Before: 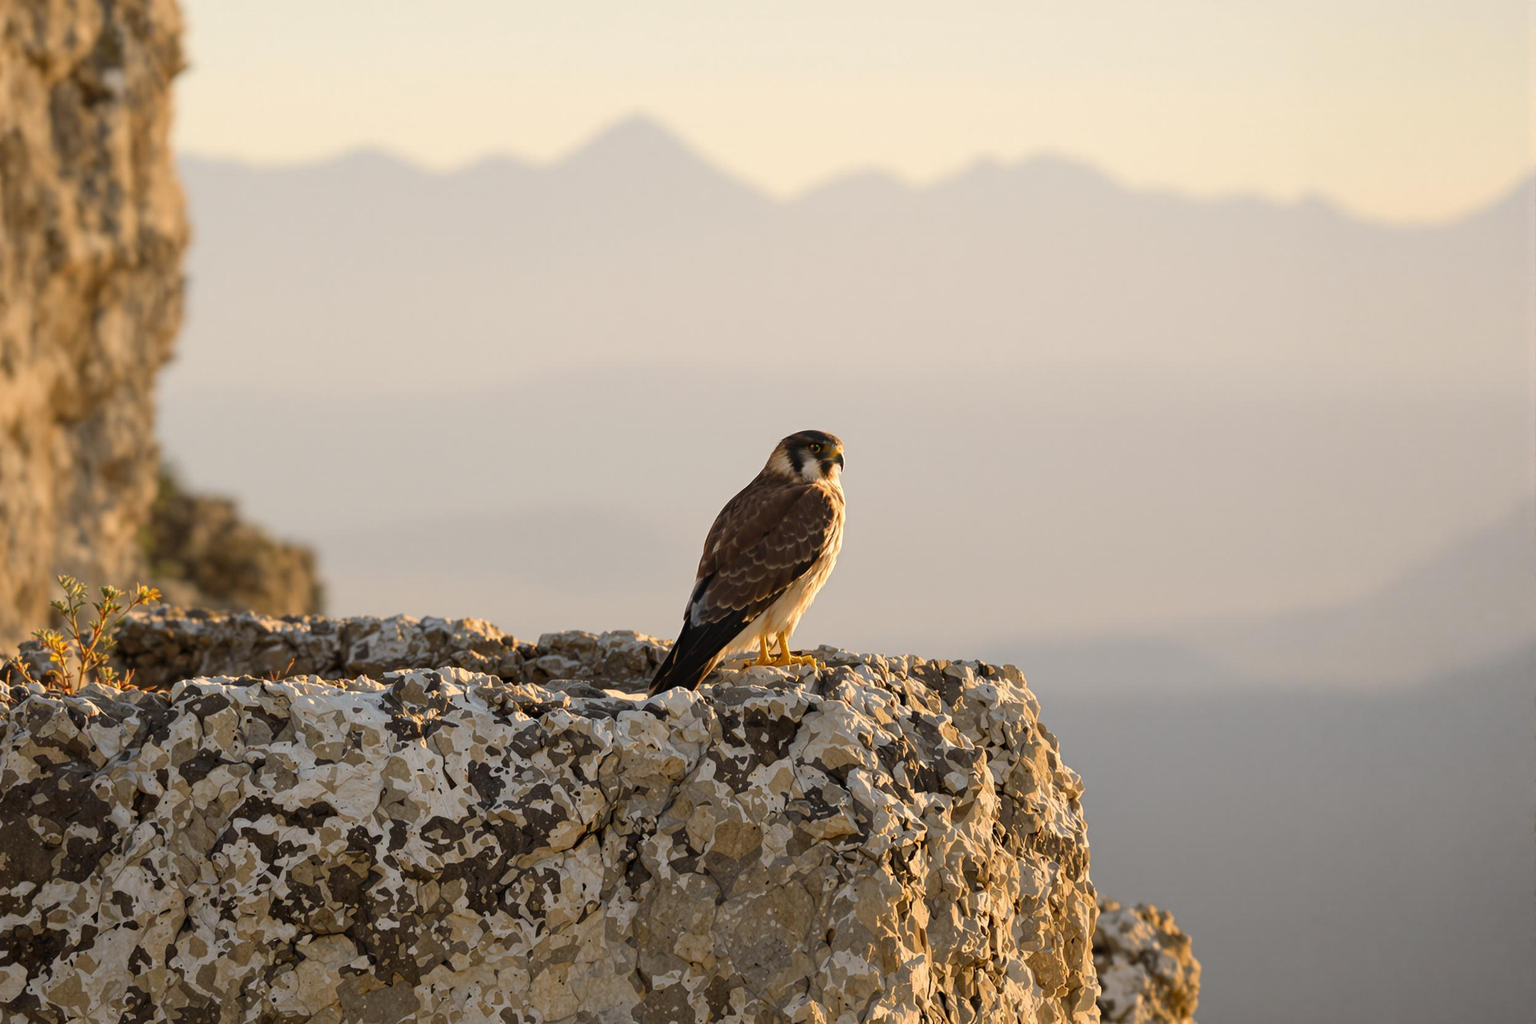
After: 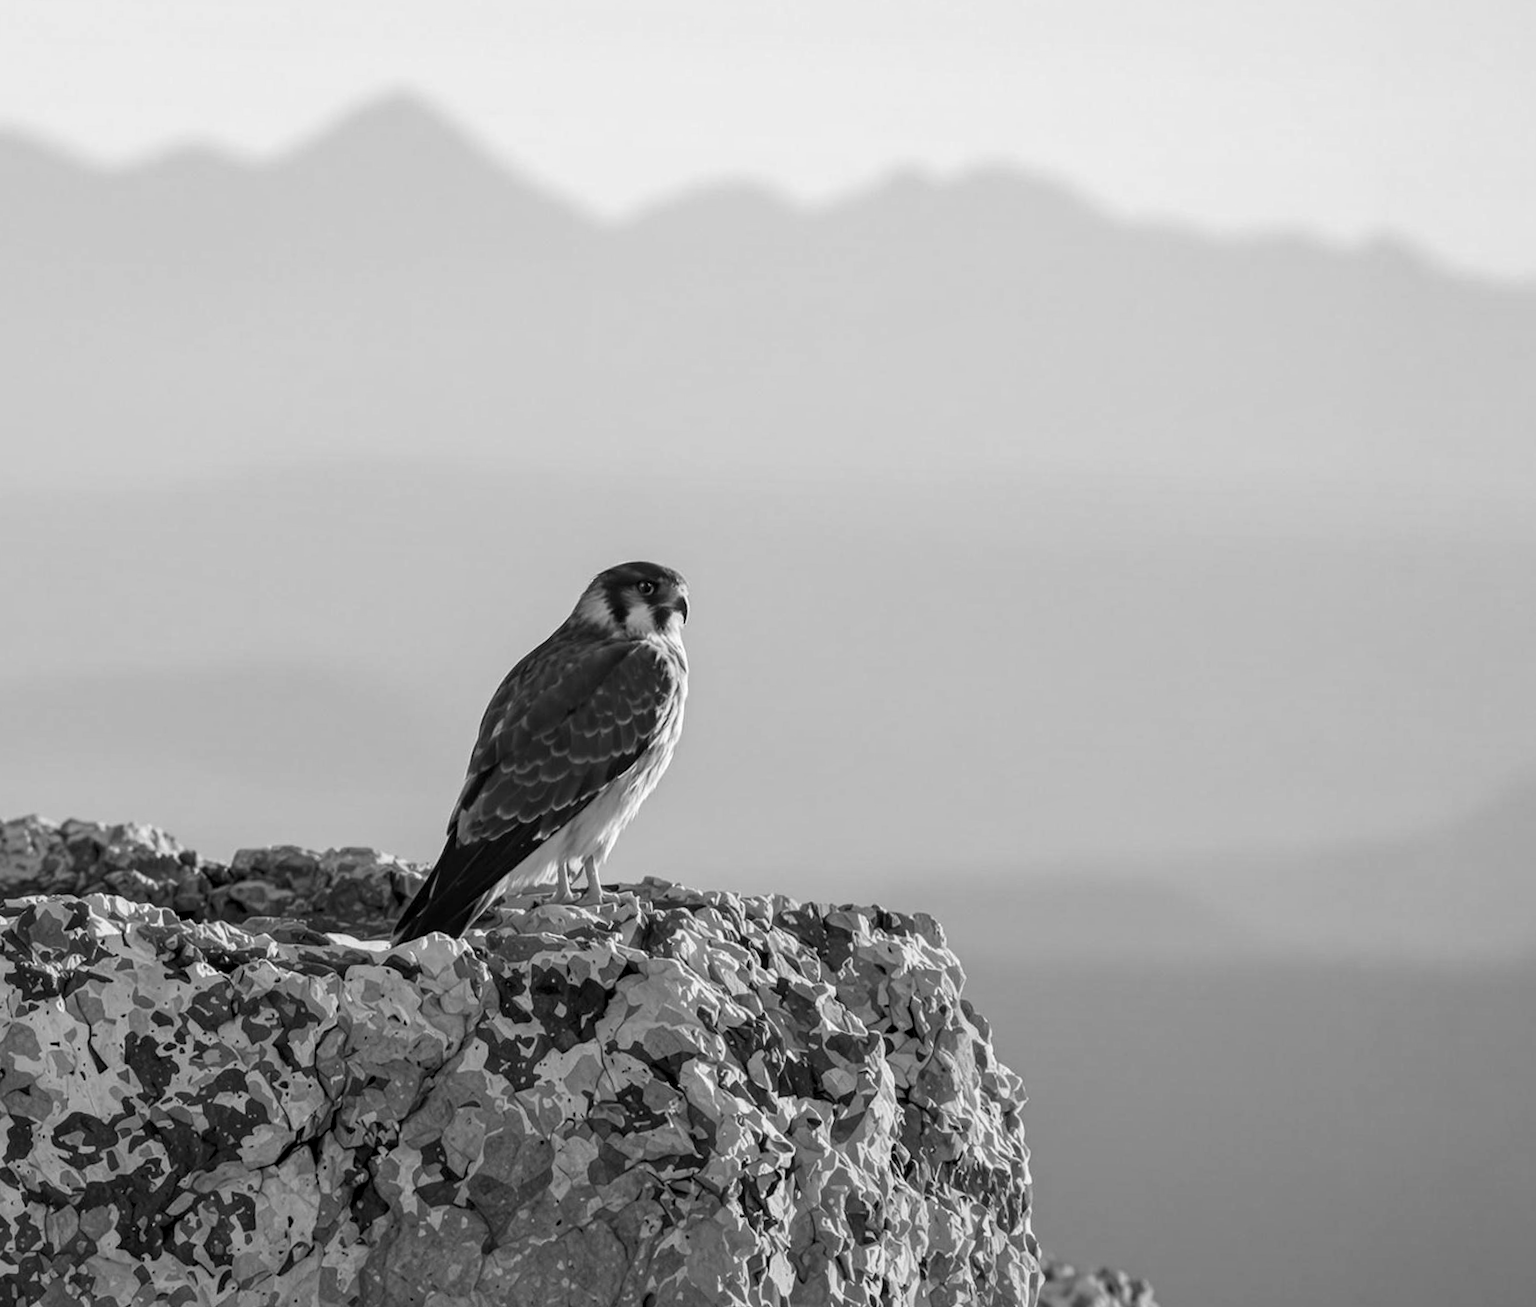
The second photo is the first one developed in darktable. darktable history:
monochrome: on, module defaults
crop and rotate: left 24.034%, top 2.838%, right 6.406%, bottom 6.299%
local contrast: on, module defaults
rotate and perspective: rotation 1.57°, crop left 0.018, crop right 0.982, crop top 0.039, crop bottom 0.961
